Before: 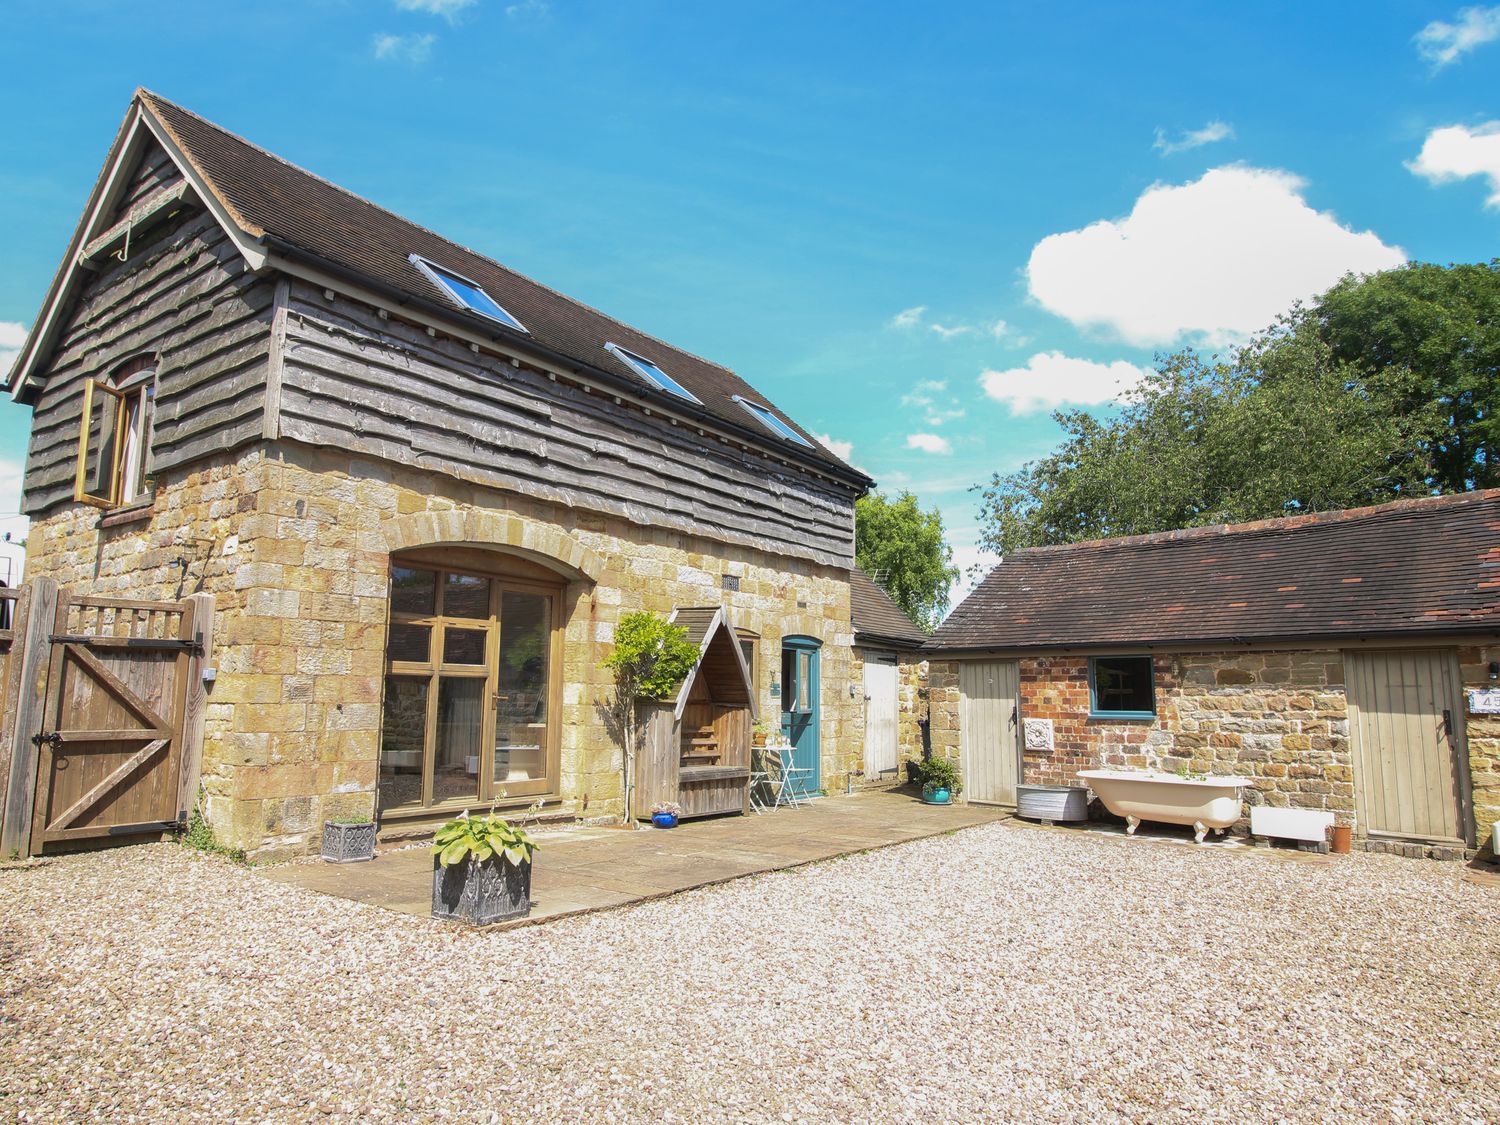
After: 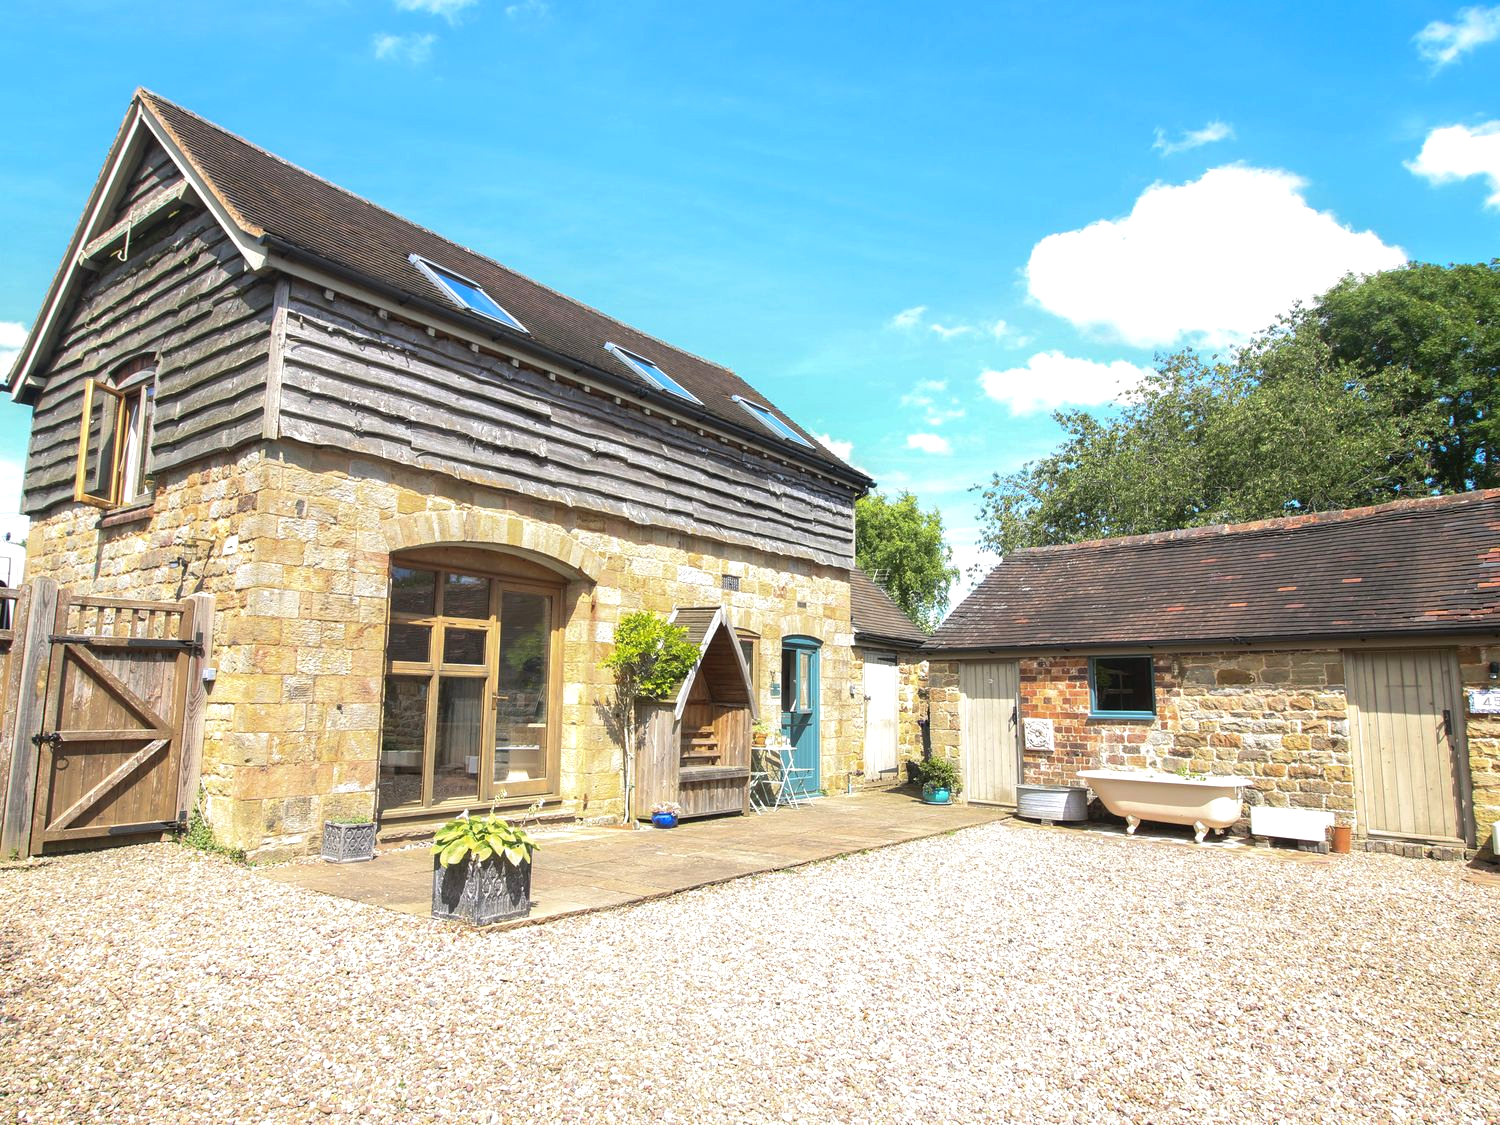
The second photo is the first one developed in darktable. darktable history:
exposure: exposure 0.511 EV, compensate exposure bias true, compensate highlight preservation false
